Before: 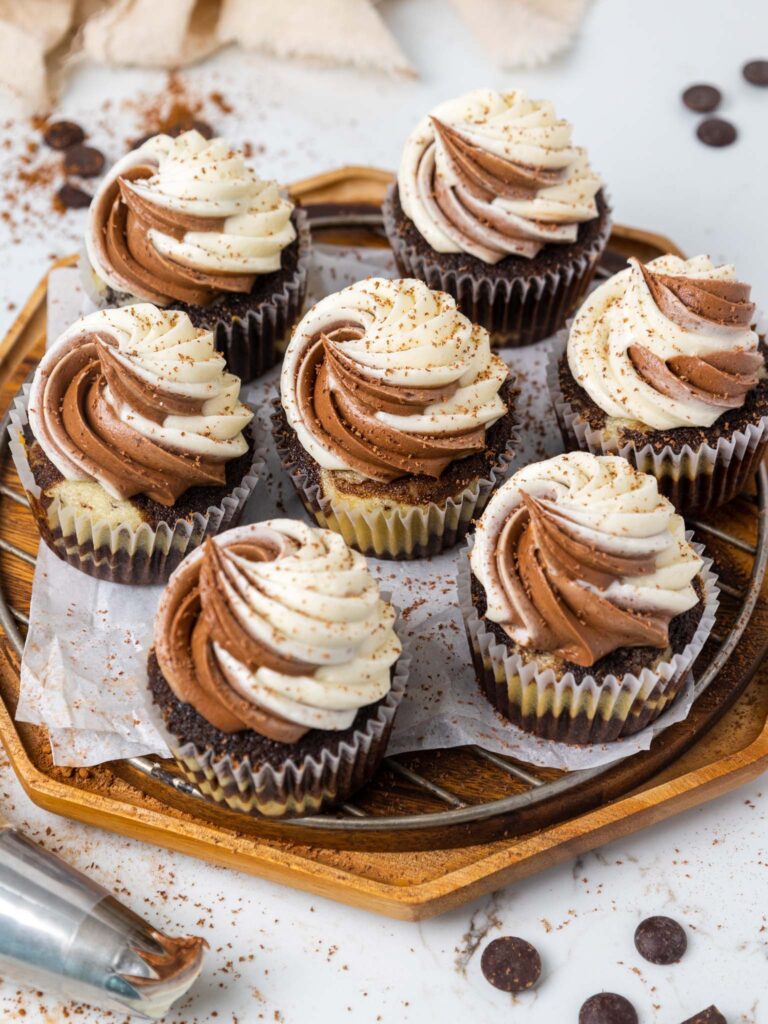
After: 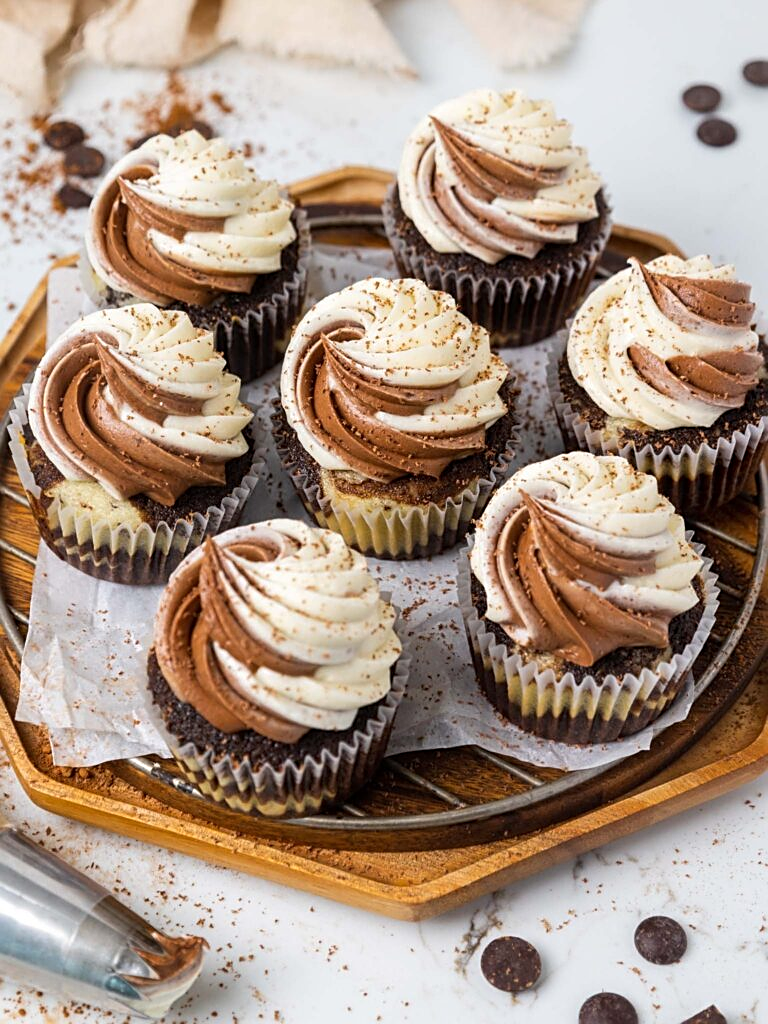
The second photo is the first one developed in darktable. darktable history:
tone equalizer: on, module defaults
sharpen: amount 0.499
